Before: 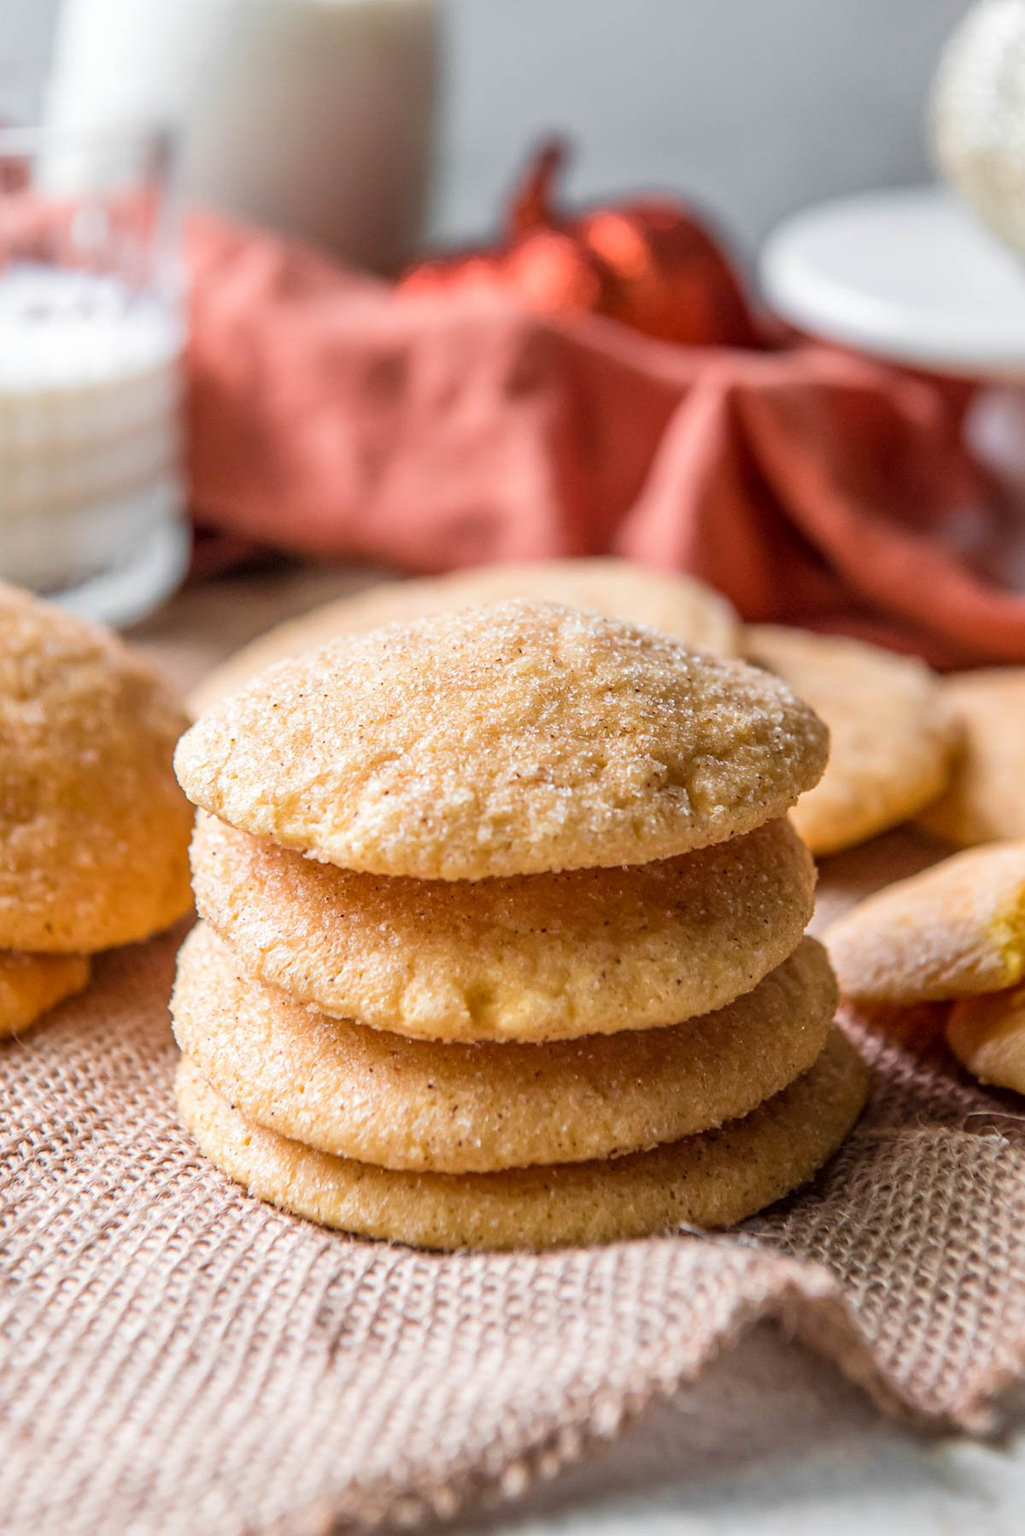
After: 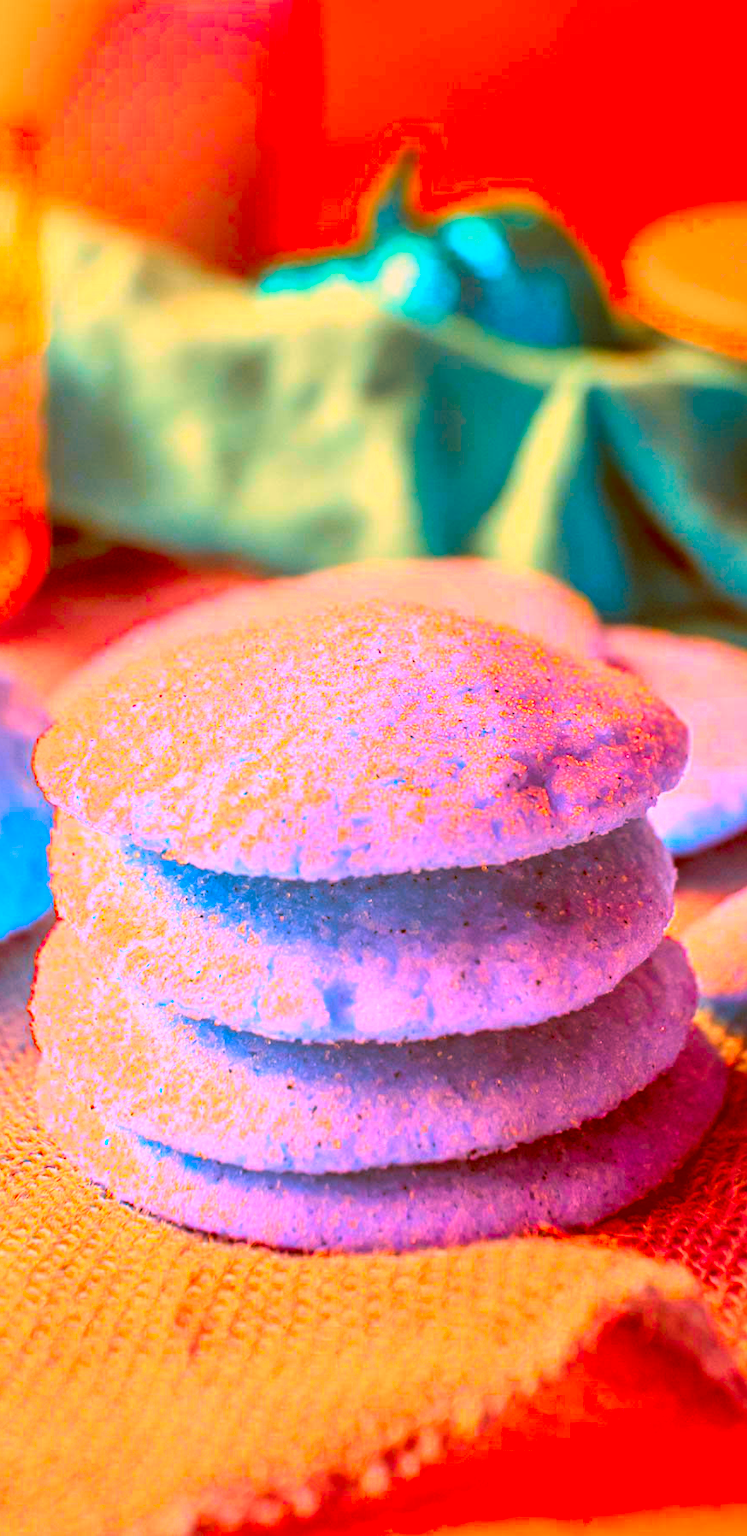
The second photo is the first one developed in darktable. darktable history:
crop: left 13.804%, top 0%, right 13.265%
color correction: highlights a* -39.67, highlights b* -39.8, shadows a* -39.44, shadows b* -39.32, saturation -2.98
tone equalizer: mask exposure compensation -0.5 EV
exposure: exposure 0.777 EV, compensate highlight preservation false
